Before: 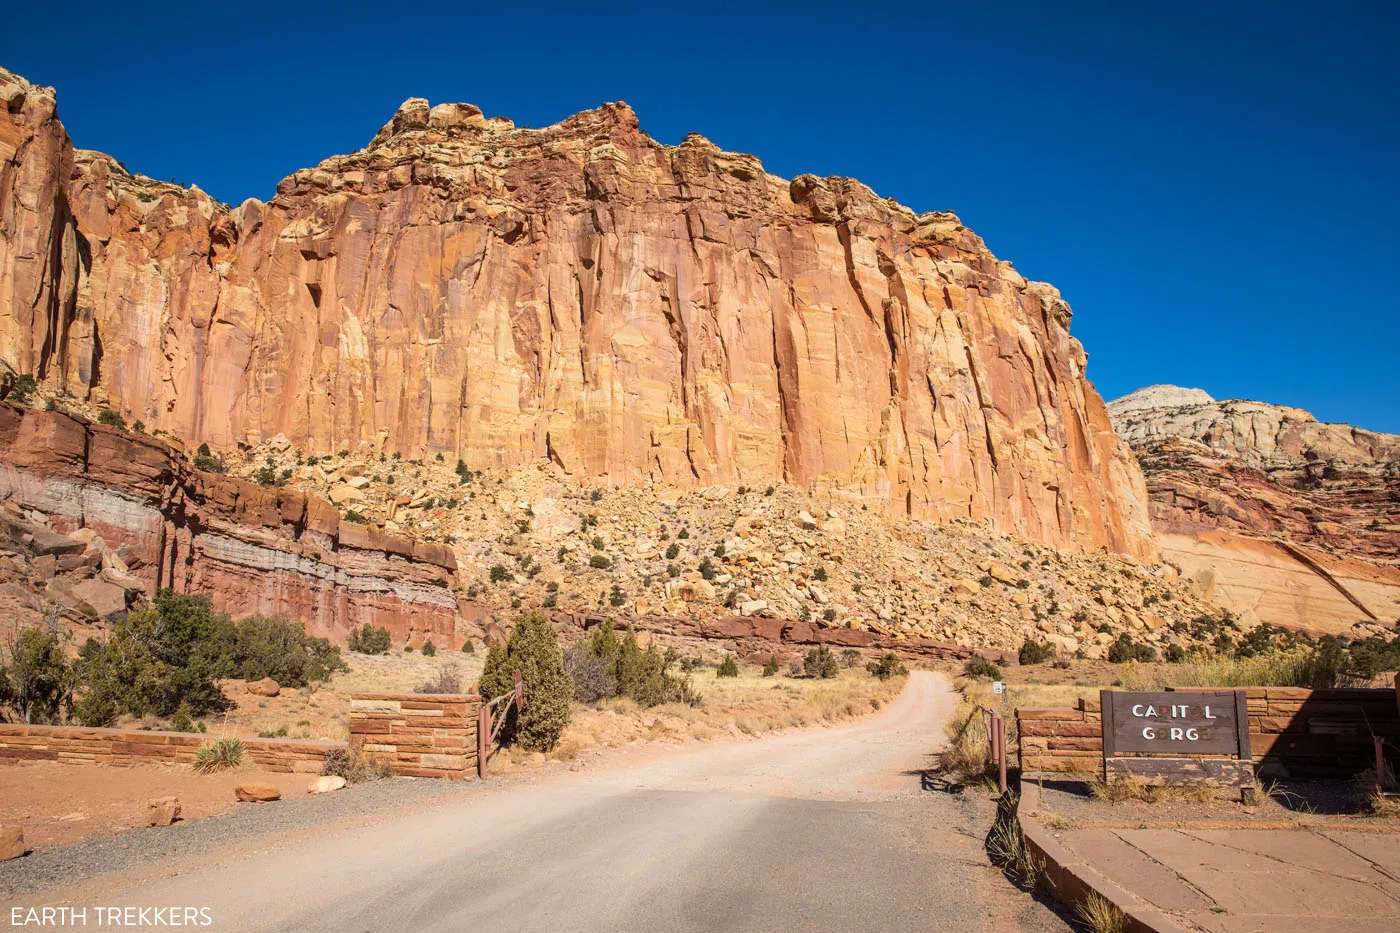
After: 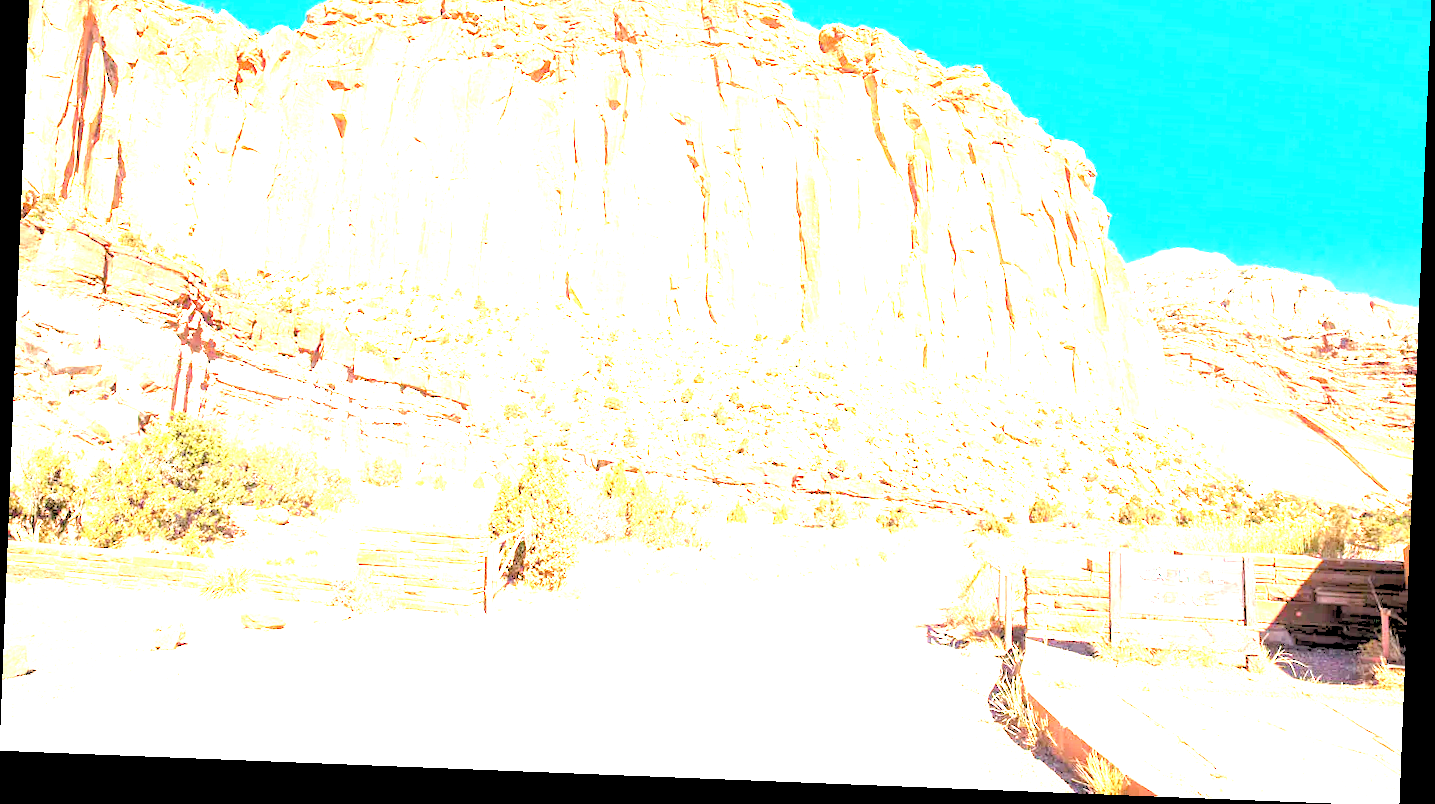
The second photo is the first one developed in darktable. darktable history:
crop and rotate: top 18.507%
exposure: black level correction 0, exposure 4 EV, compensate exposure bias true, compensate highlight preservation false
rgb levels: levels [[0.027, 0.429, 0.996], [0, 0.5, 1], [0, 0.5, 1]]
rotate and perspective: rotation 2.27°, automatic cropping off
